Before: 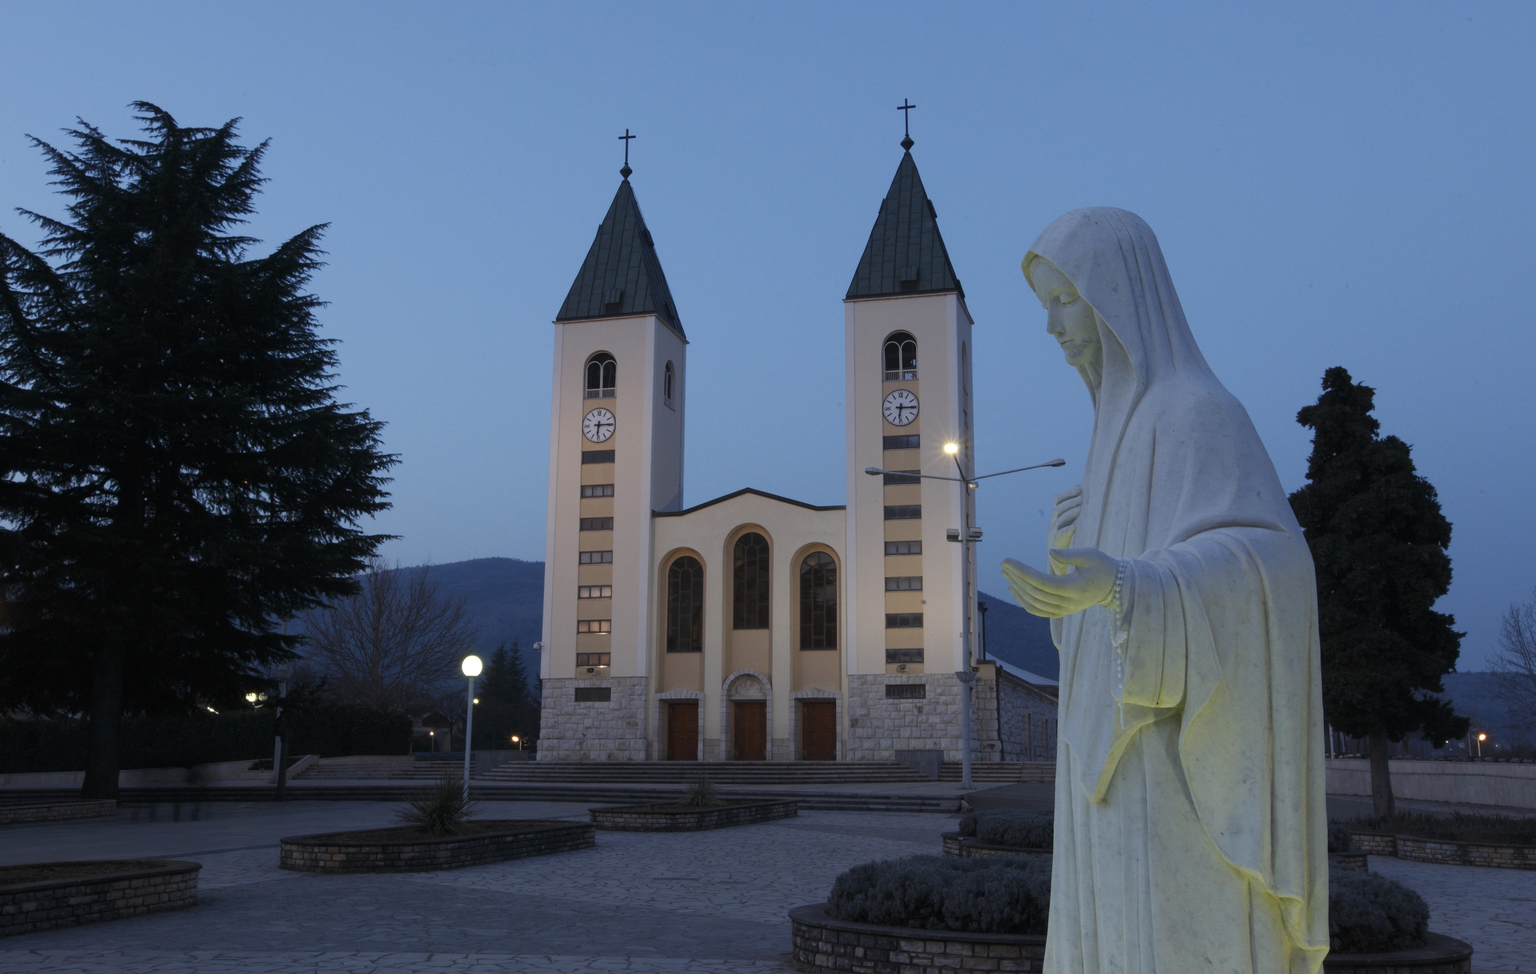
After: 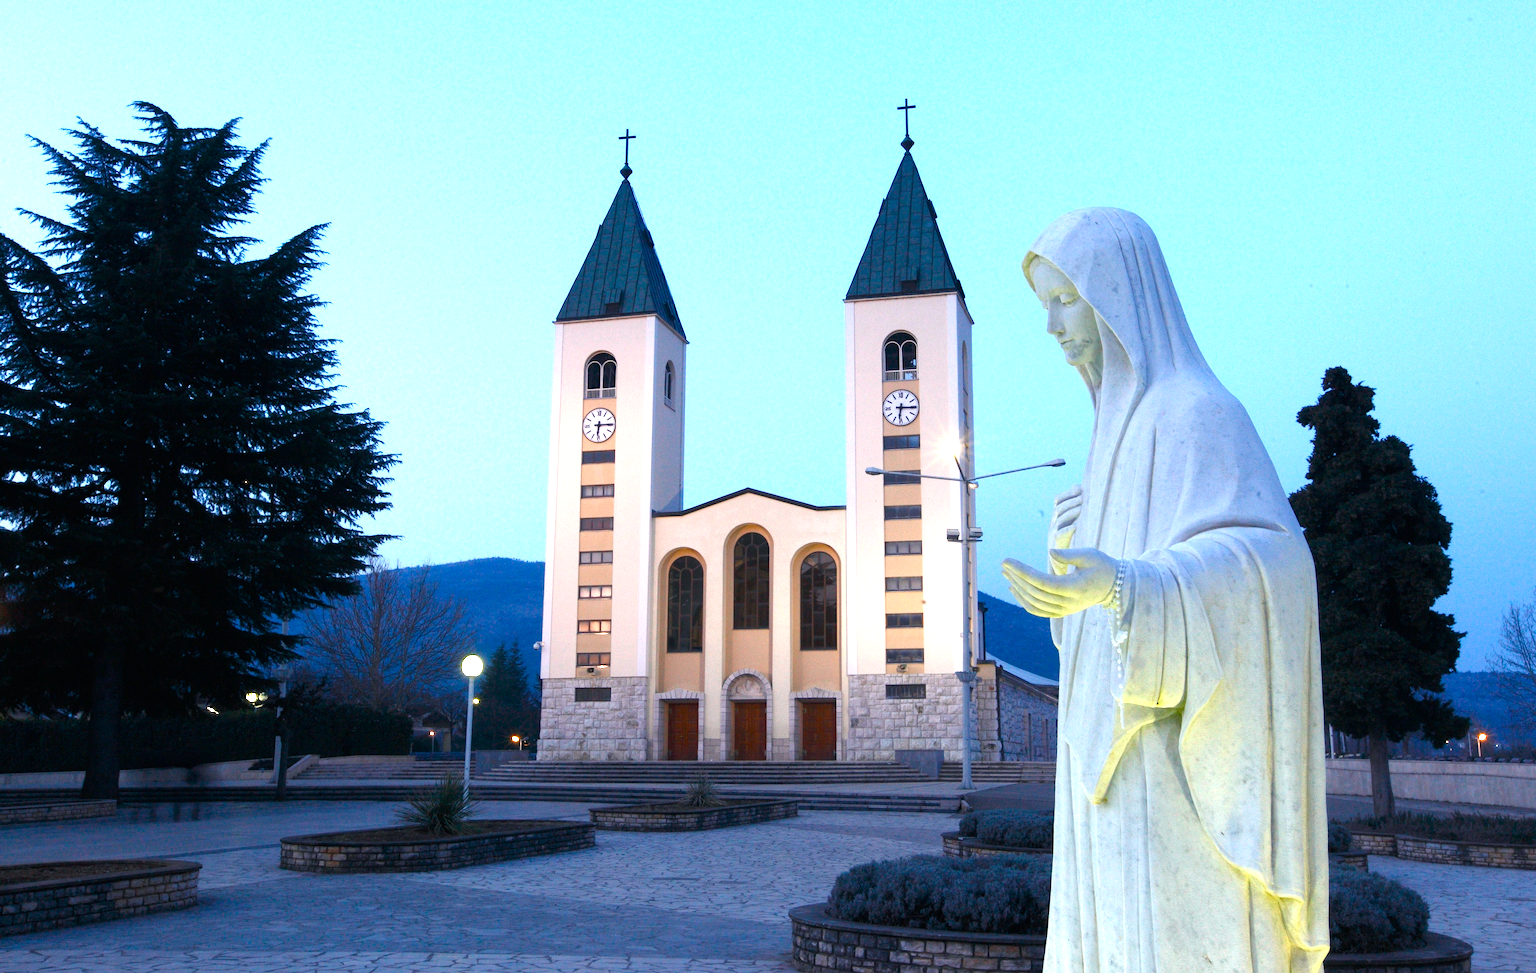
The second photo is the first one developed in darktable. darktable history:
color balance rgb: shadows lift › chroma 4.21%, shadows lift › hue 252.22°, highlights gain › chroma 1.36%, highlights gain › hue 50.24°, perceptual saturation grading › mid-tones 6.33%, perceptual saturation grading › shadows 72.44%, perceptual brilliance grading › highlights 11.59%, contrast 5.05%
exposure: black level correction 0, exposure 1.45 EV, compensate exposure bias true, compensate highlight preservation false
